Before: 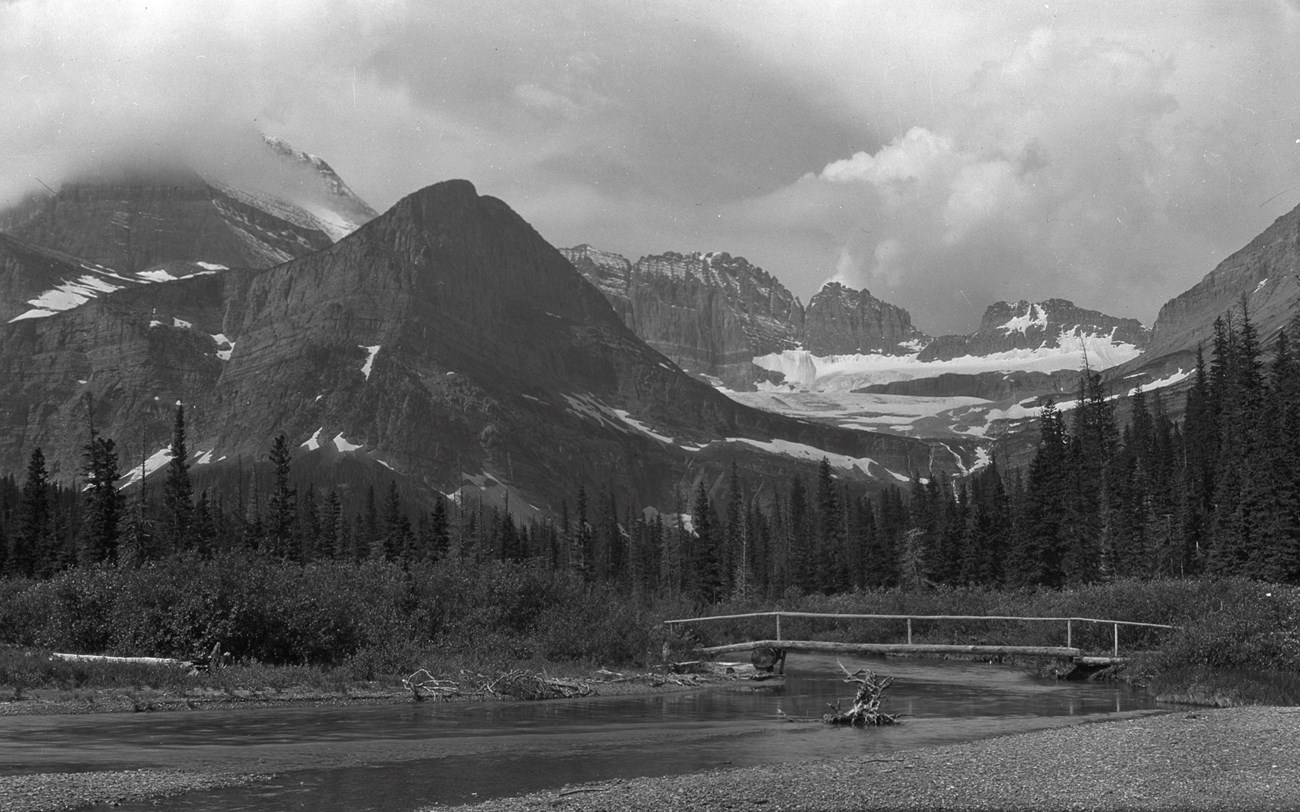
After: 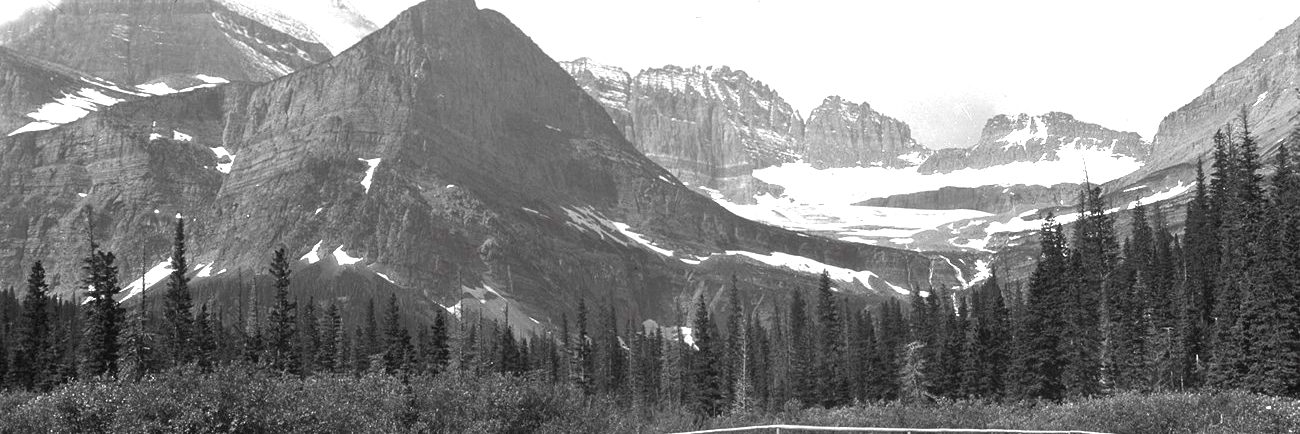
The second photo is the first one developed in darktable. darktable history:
crop and rotate: top 23.043%, bottom 23.437%
color balance rgb: linear chroma grading › global chroma 10%, global vibrance 10%, contrast 15%, saturation formula JzAzBz (2021)
exposure: black level correction 0, exposure 1.5 EV, compensate exposure bias true, compensate highlight preservation false
